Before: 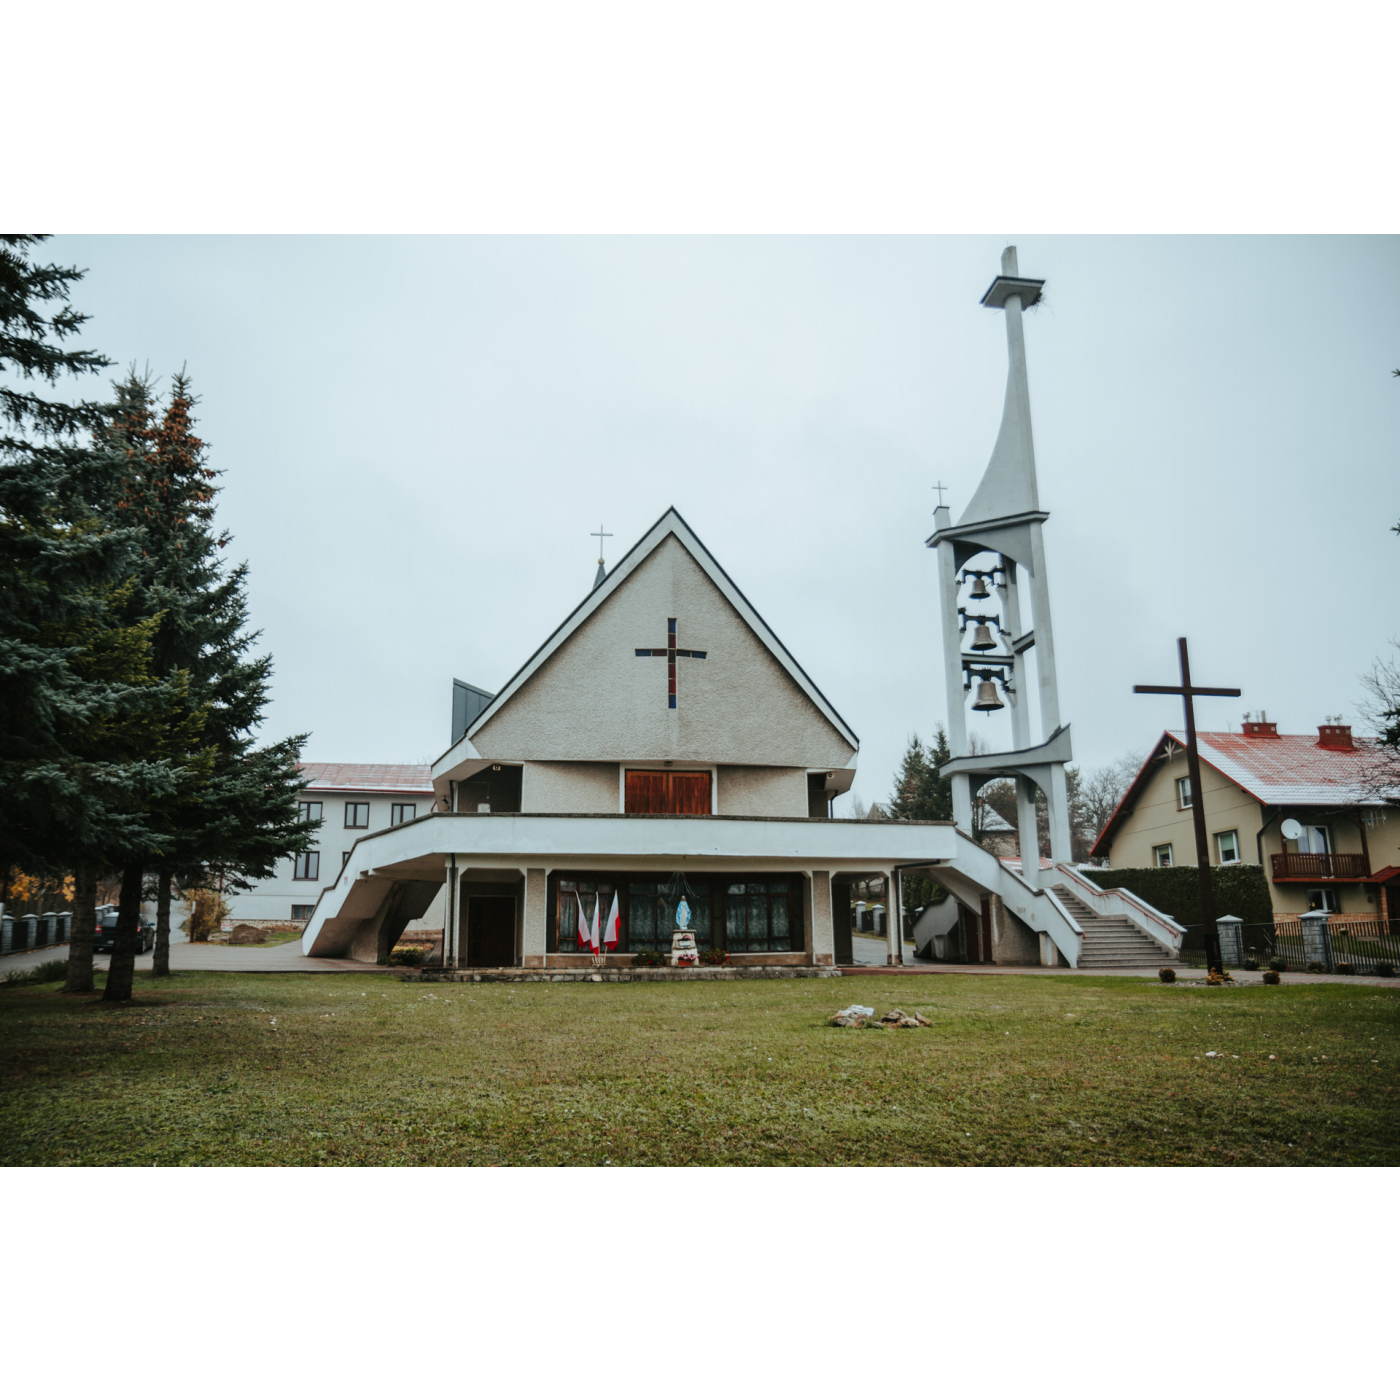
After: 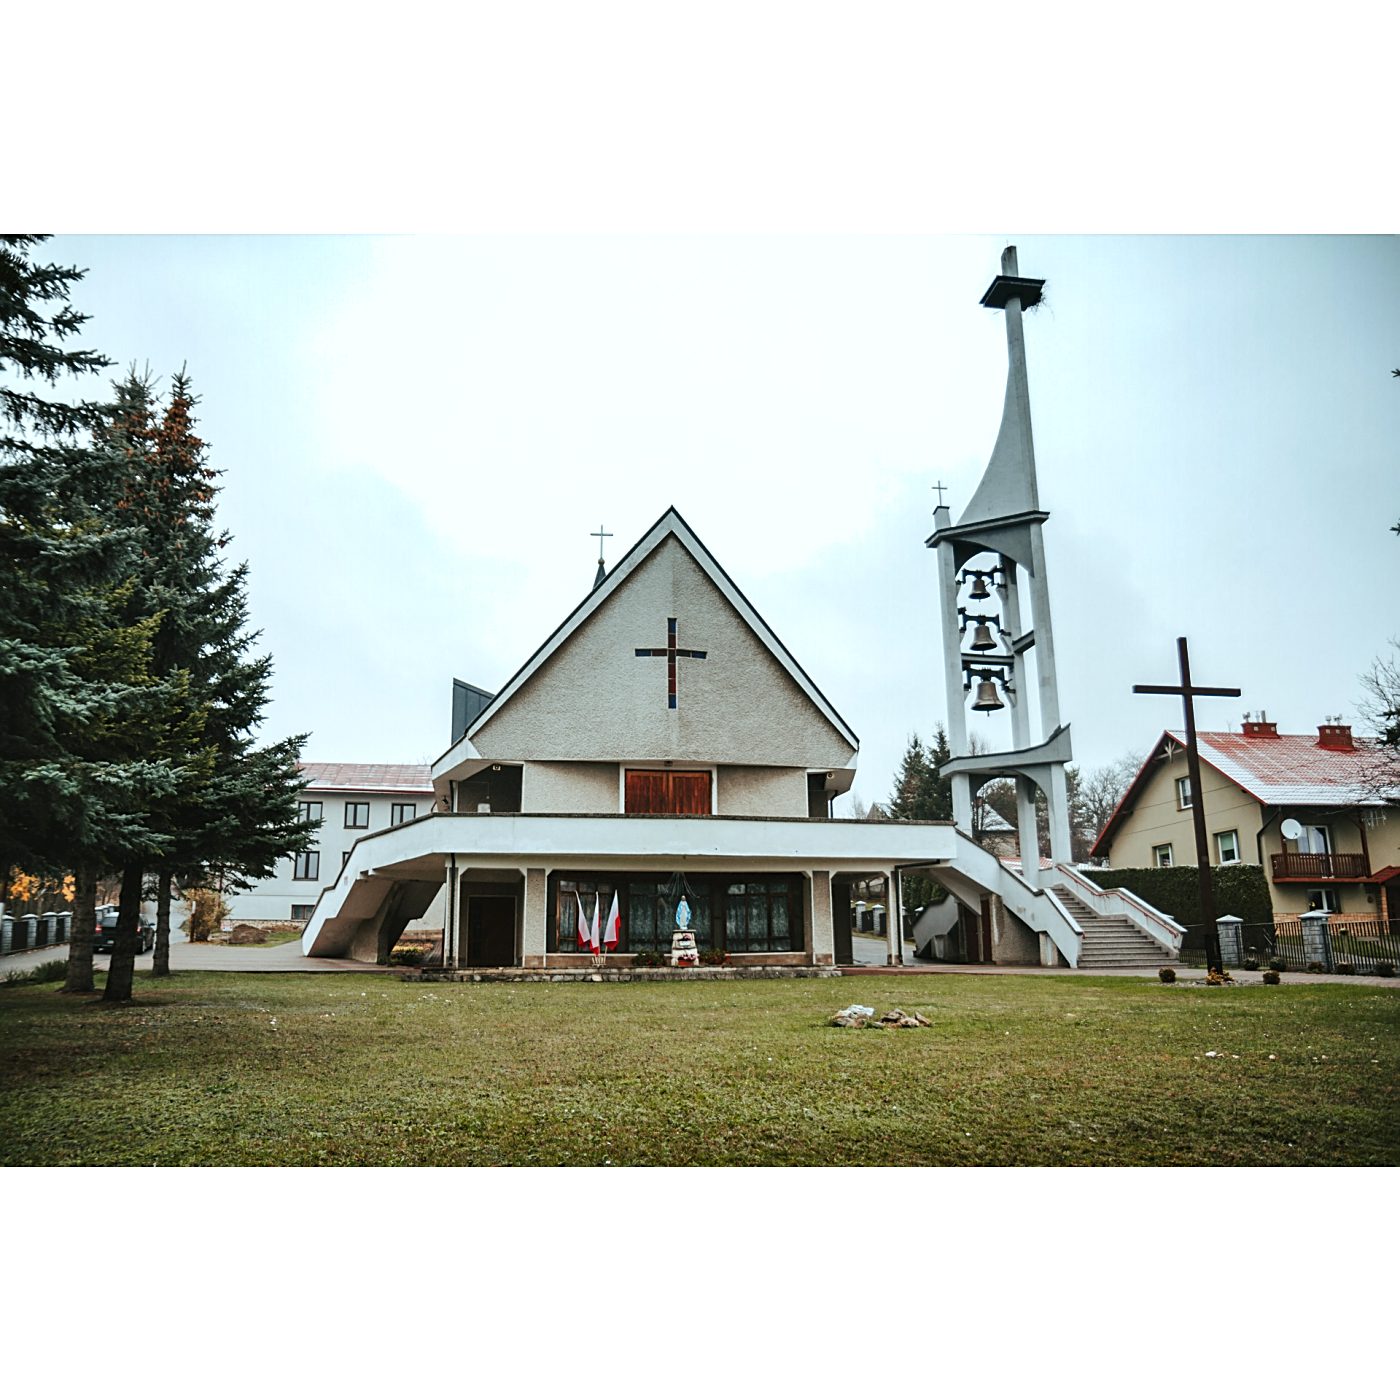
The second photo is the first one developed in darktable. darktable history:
exposure: black level correction 0, exposure 0.4 EV, compensate exposure bias true, compensate highlight preservation false
sharpen: on, module defaults
shadows and highlights: low approximation 0.01, soften with gaussian
